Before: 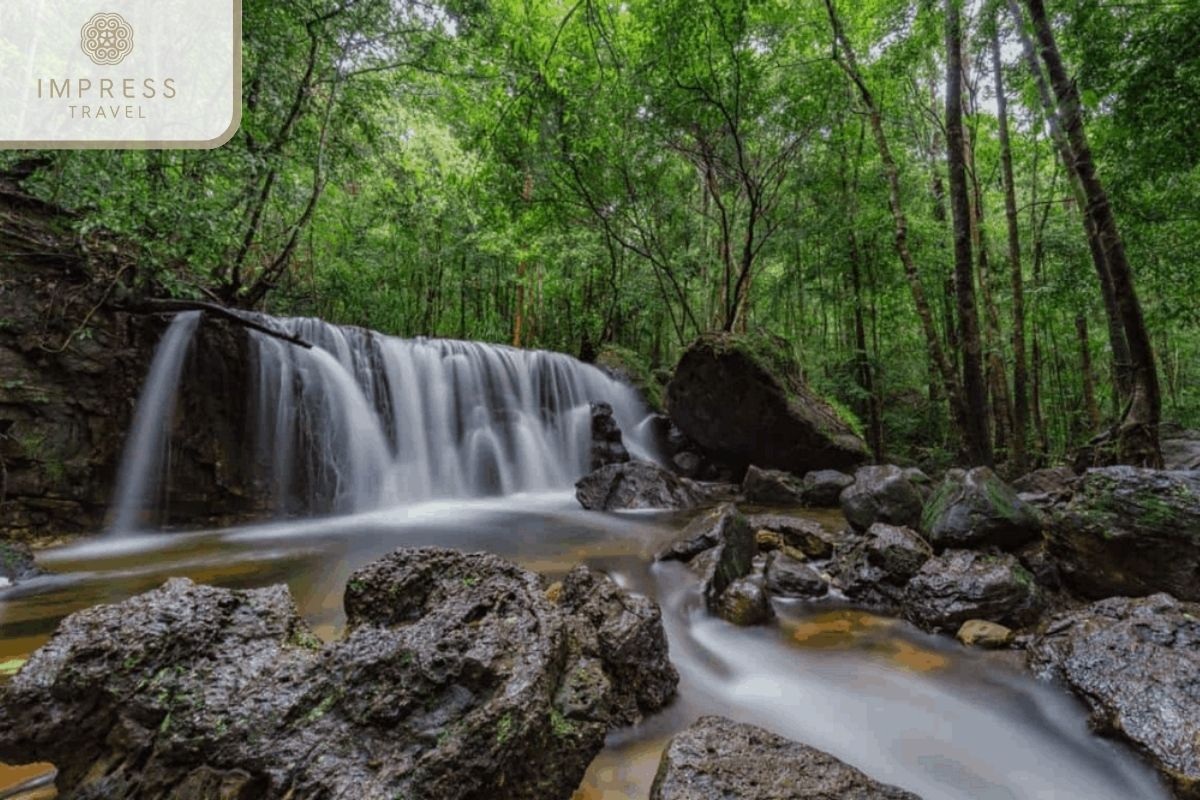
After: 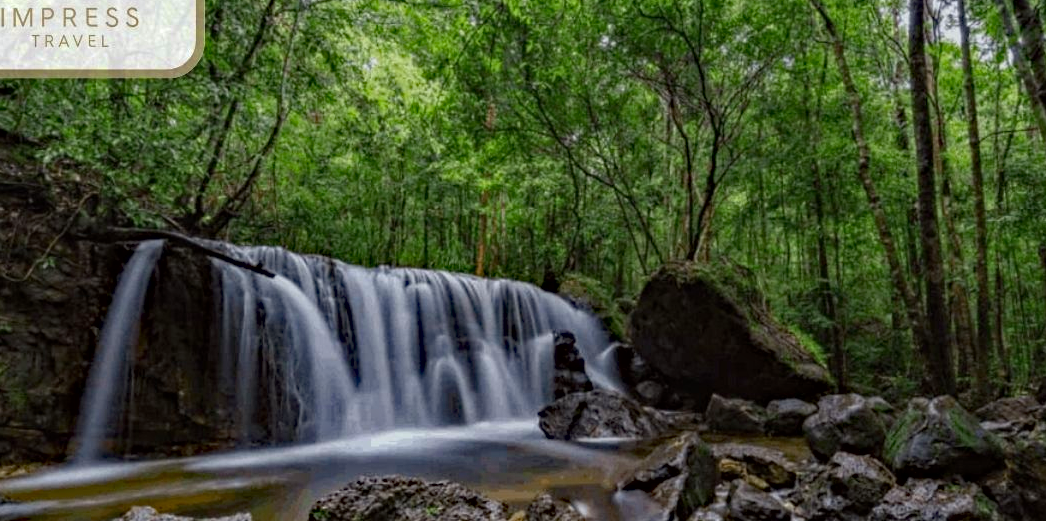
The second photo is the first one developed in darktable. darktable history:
haze removal: strength 0.526, distance 0.921, compatibility mode true, adaptive false
crop: left 3.129%, top 8.921%, right 9.643%, bottom 25.88%
contrast brightness saturation: contrast 0.078, saturation 0.023
